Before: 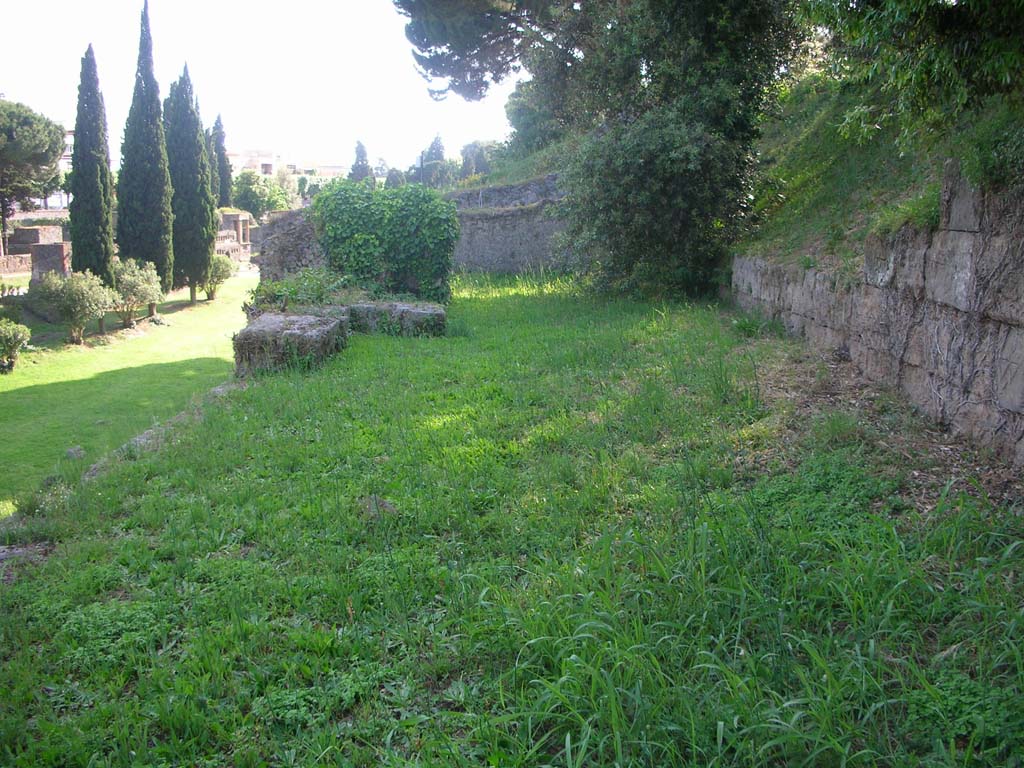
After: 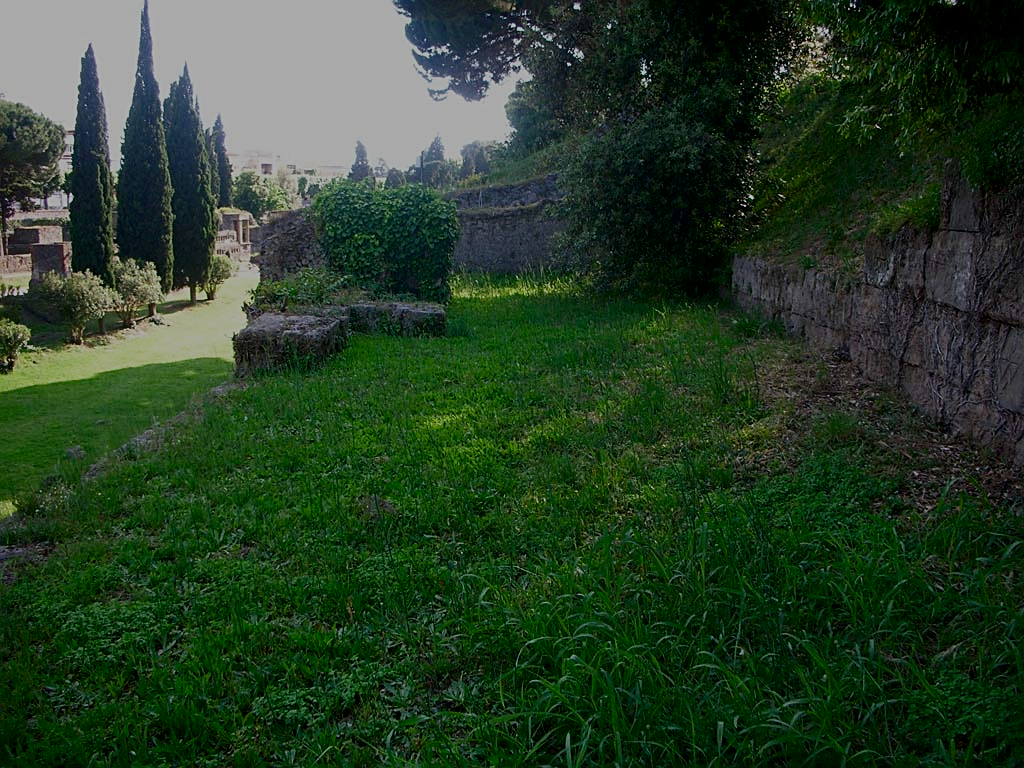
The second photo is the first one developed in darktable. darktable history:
filmic rgb: black relative exposure -7.33 EV, white relative exposure 5.06 EV, threshold 3.03 EV, hardness 3.22, enable highlight reconstruction true
contrast brightness saturation: brightness -0.503
sharpen: on, module defaults
